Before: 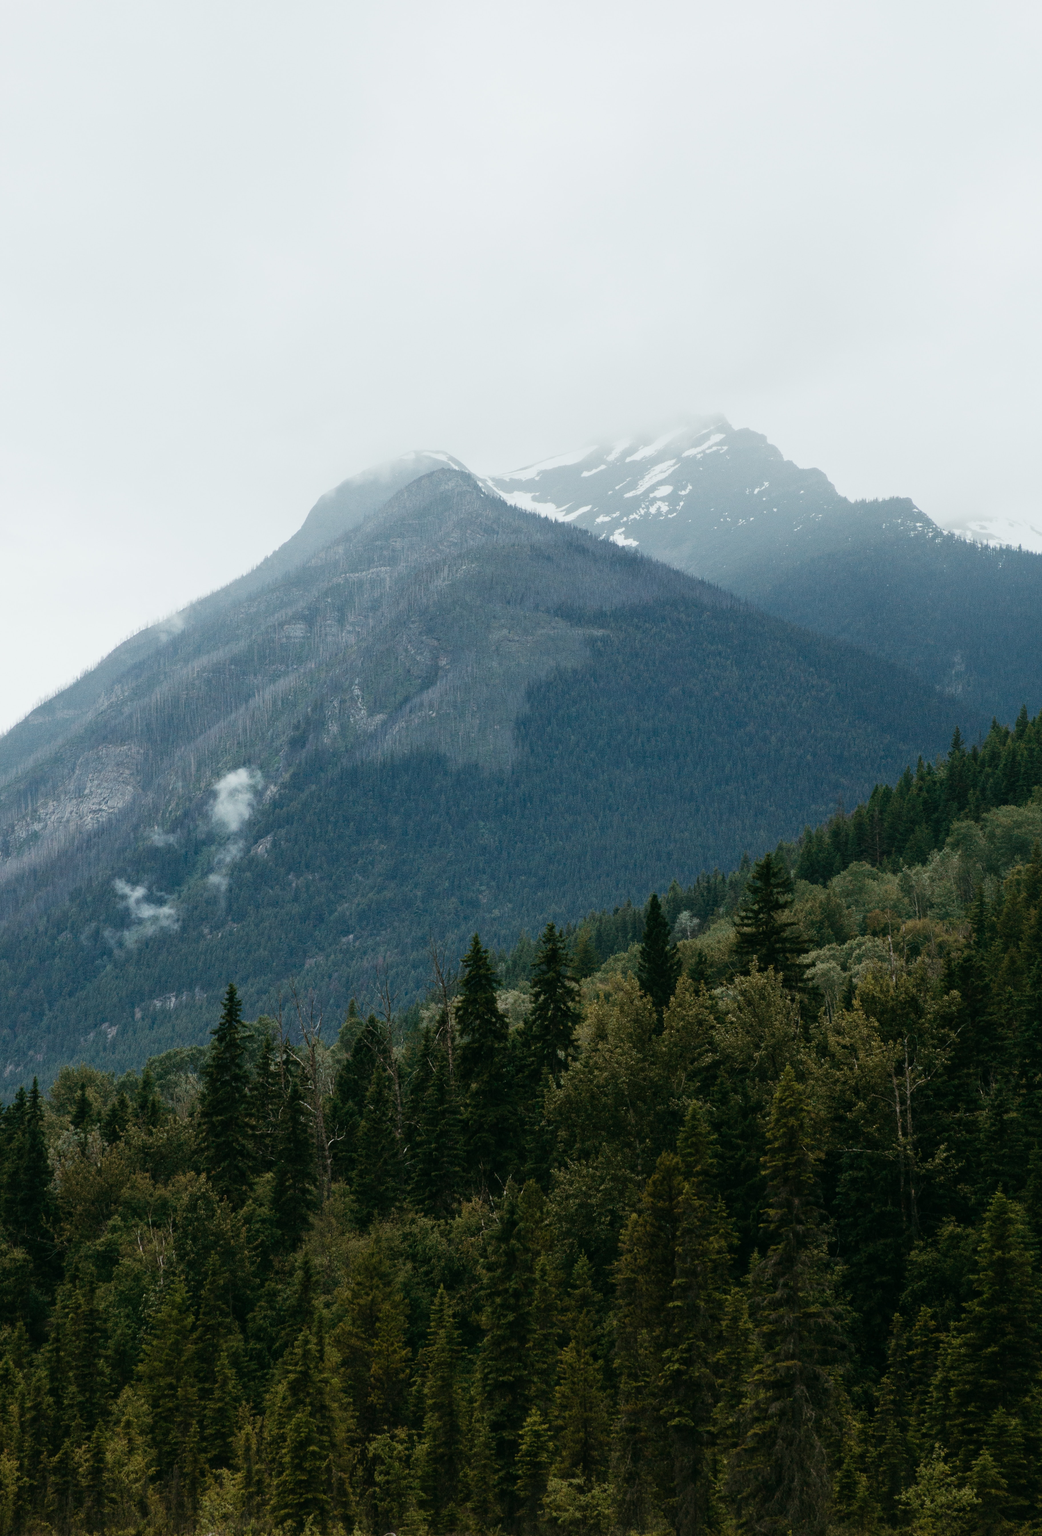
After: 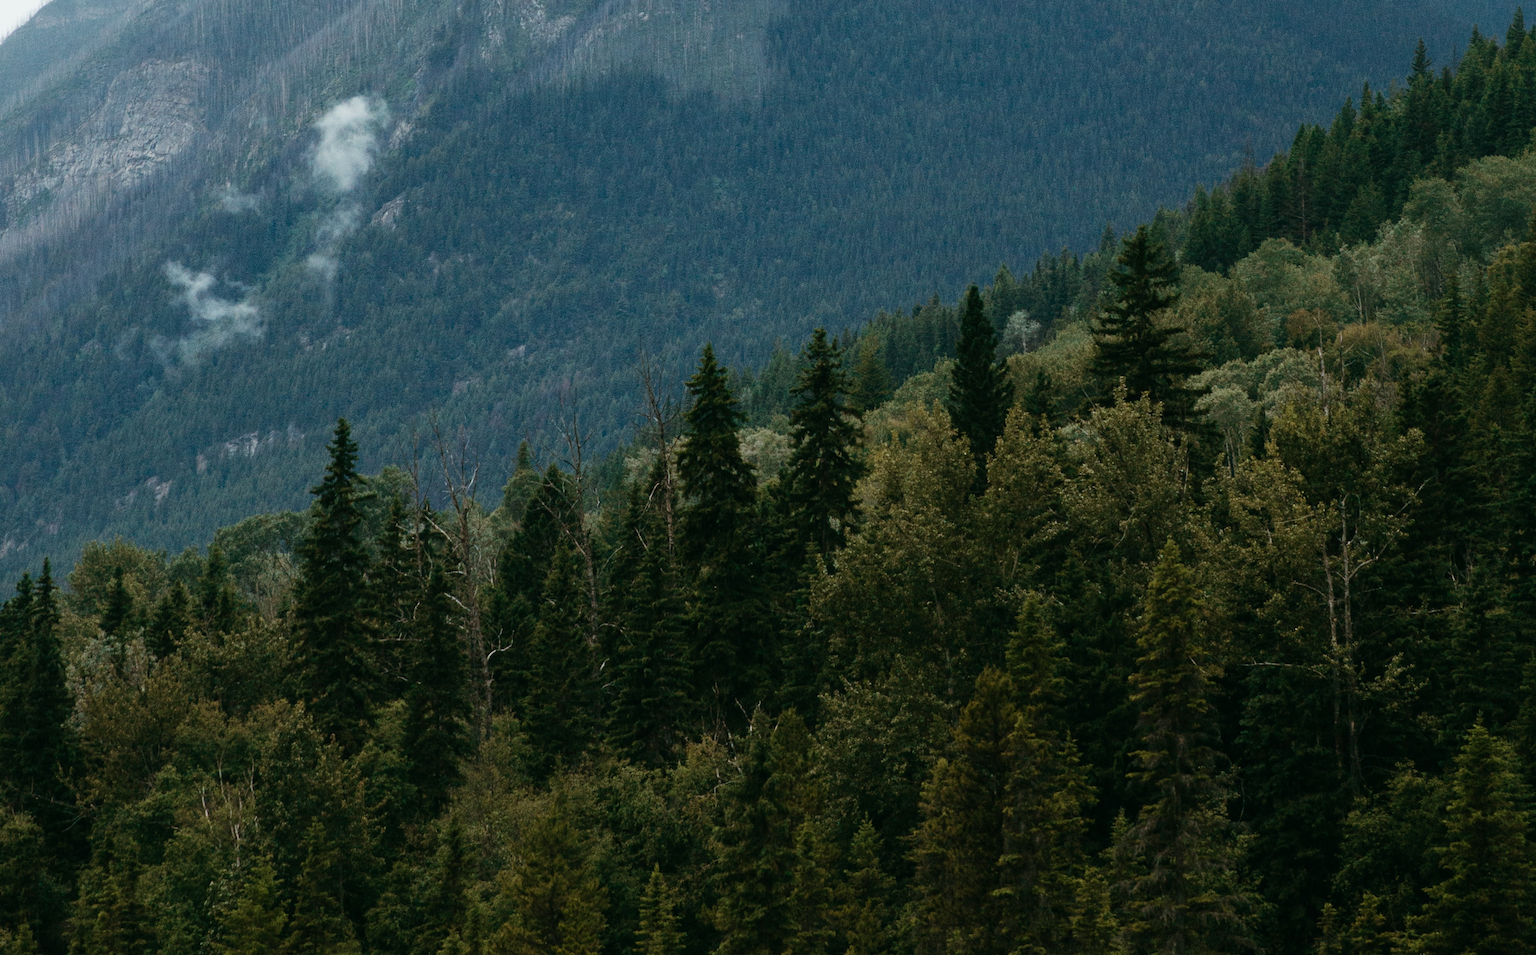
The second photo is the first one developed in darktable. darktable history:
velvia: strength 9.25%
crop: top 45.551%, bottom 12.262%
rotate and perspective: rotation 0.174°, lens shift (vertical) 0.013, lens shift (horizontal) 0.019, shear 0.001, automatic cropping original format, crop left 0.007, crop right 0.991, crop top 0.016, crop bottom 0.997
